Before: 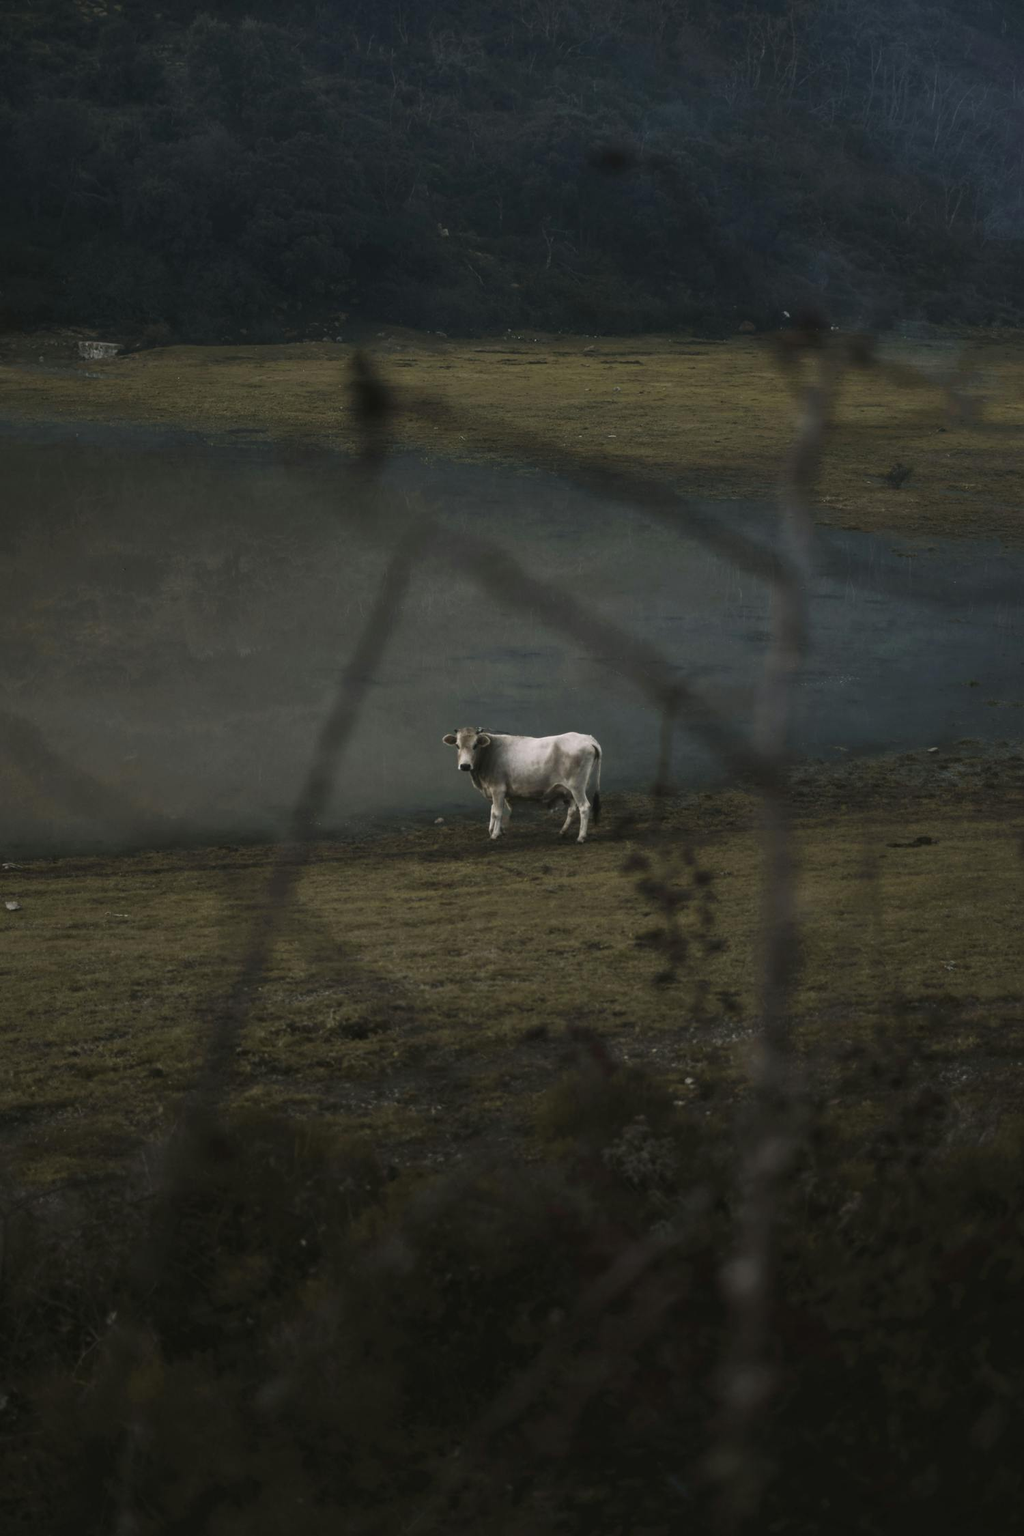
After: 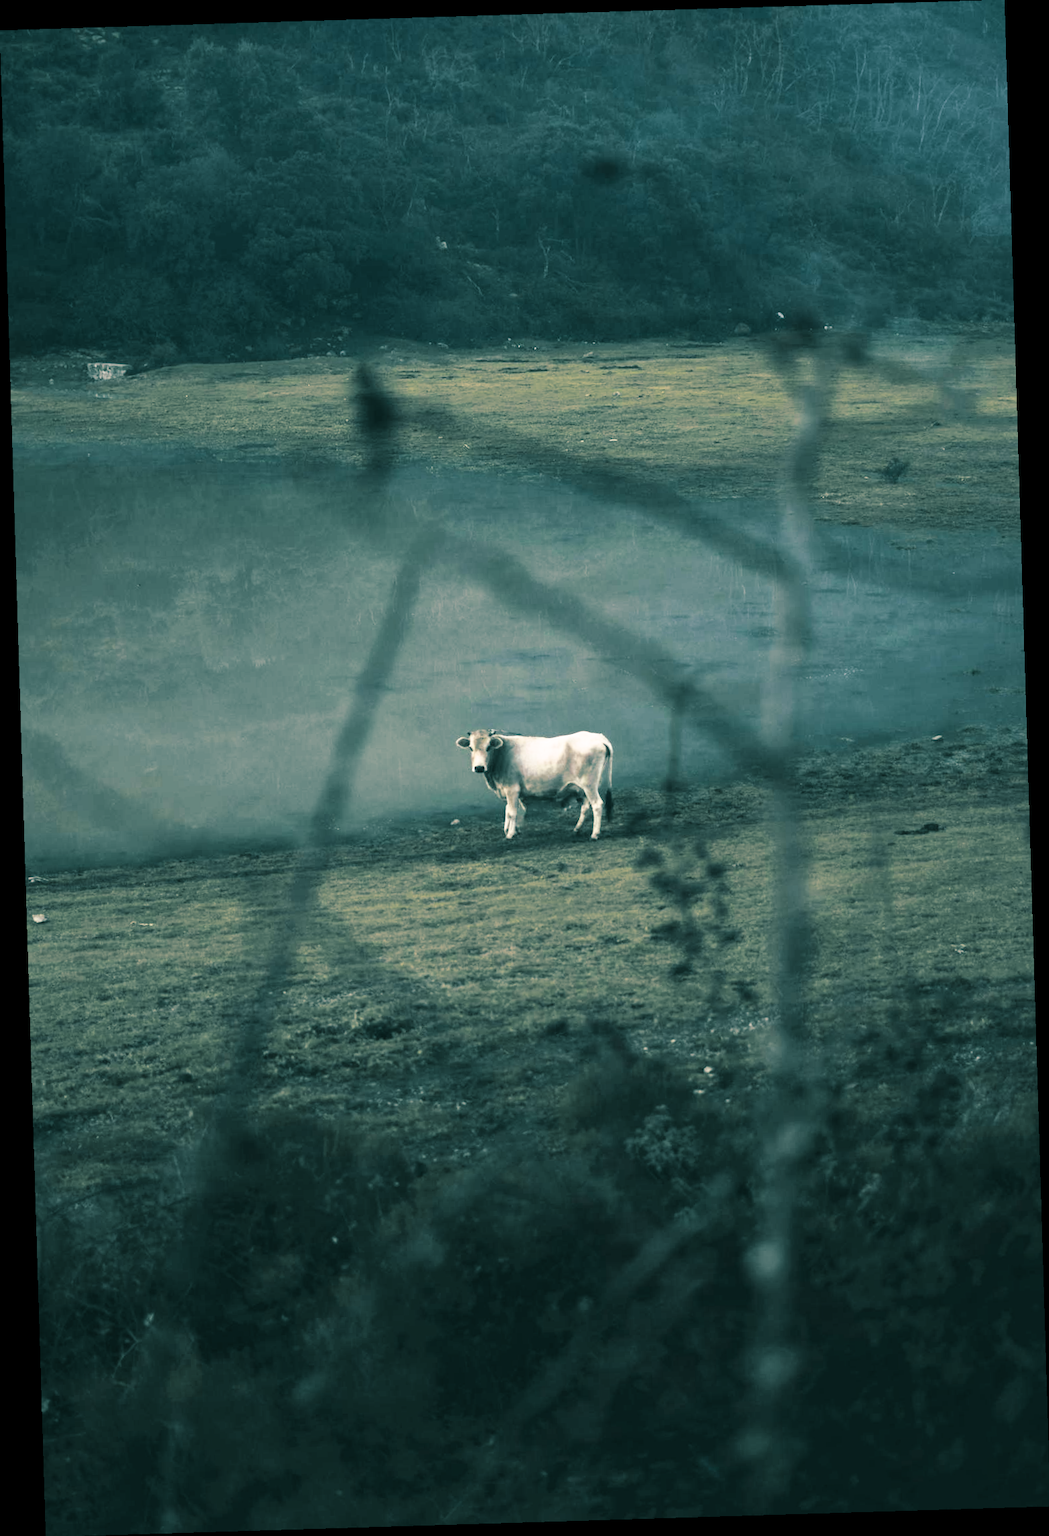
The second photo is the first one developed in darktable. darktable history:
base curve: curves: ch0 [(0, 0) (0.018, 0.026) (0.143, 0.37) (0.33, 0.731) (0.458, 0.853) (0.735, 0.965) (0.905, 0.986) (1, 1)]
exposure: black level correction 0.001, exposure 0.5 EV, compensate exposure bias true, compensate highlight preservation false
split-toning: shadows › hue 186.43°, highlights › hue 49.29°, compress 30.29%
rotate and perspective: rotation -1.75°, automatic cropping off
